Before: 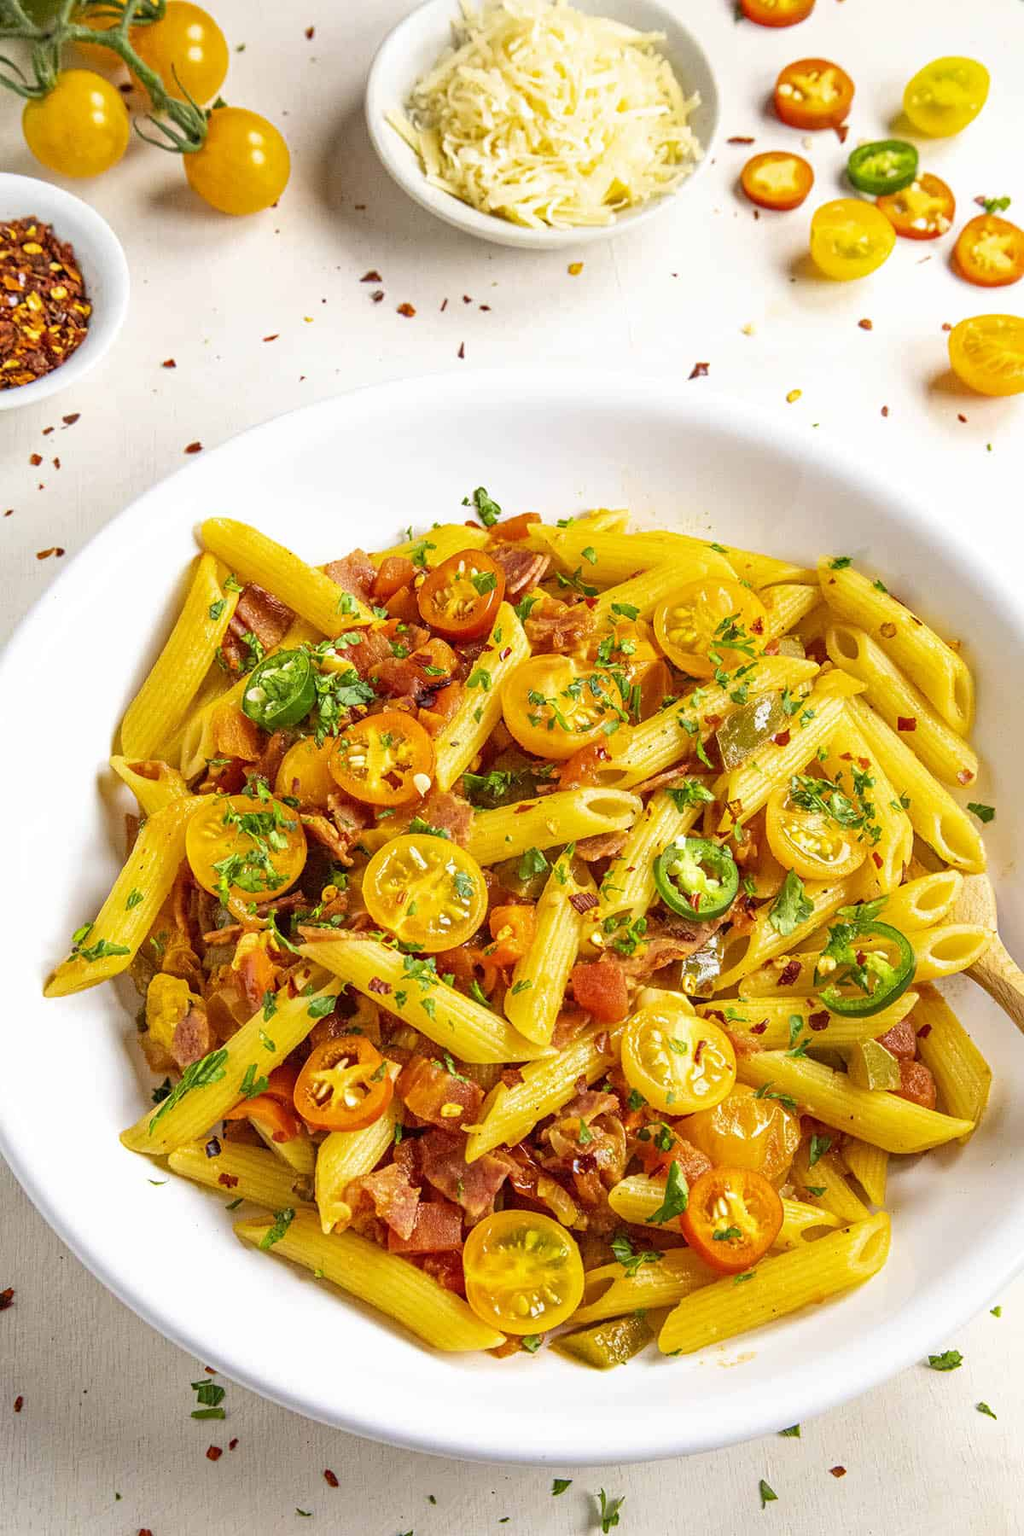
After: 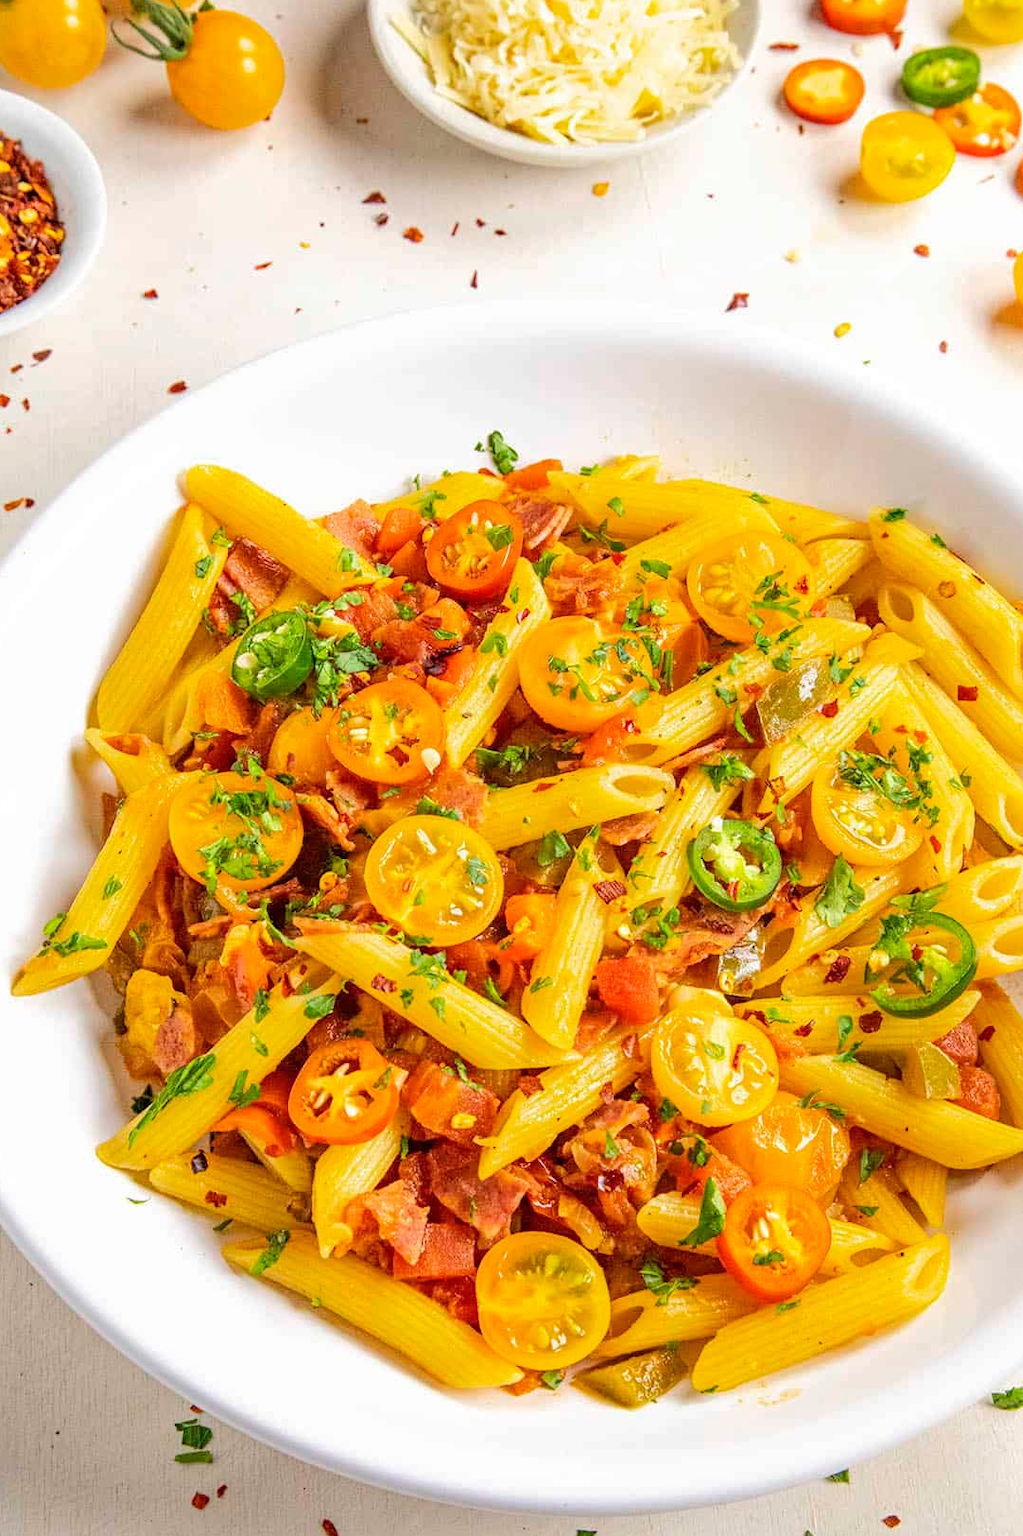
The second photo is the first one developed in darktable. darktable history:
base curve: curves: ch0 [(0, 0) (0.262, 0.32) (0.722, 0.705) (1, 1)]
crop: left 3.305%, top 6.436%, right 6.389%, bottom 3.258%
